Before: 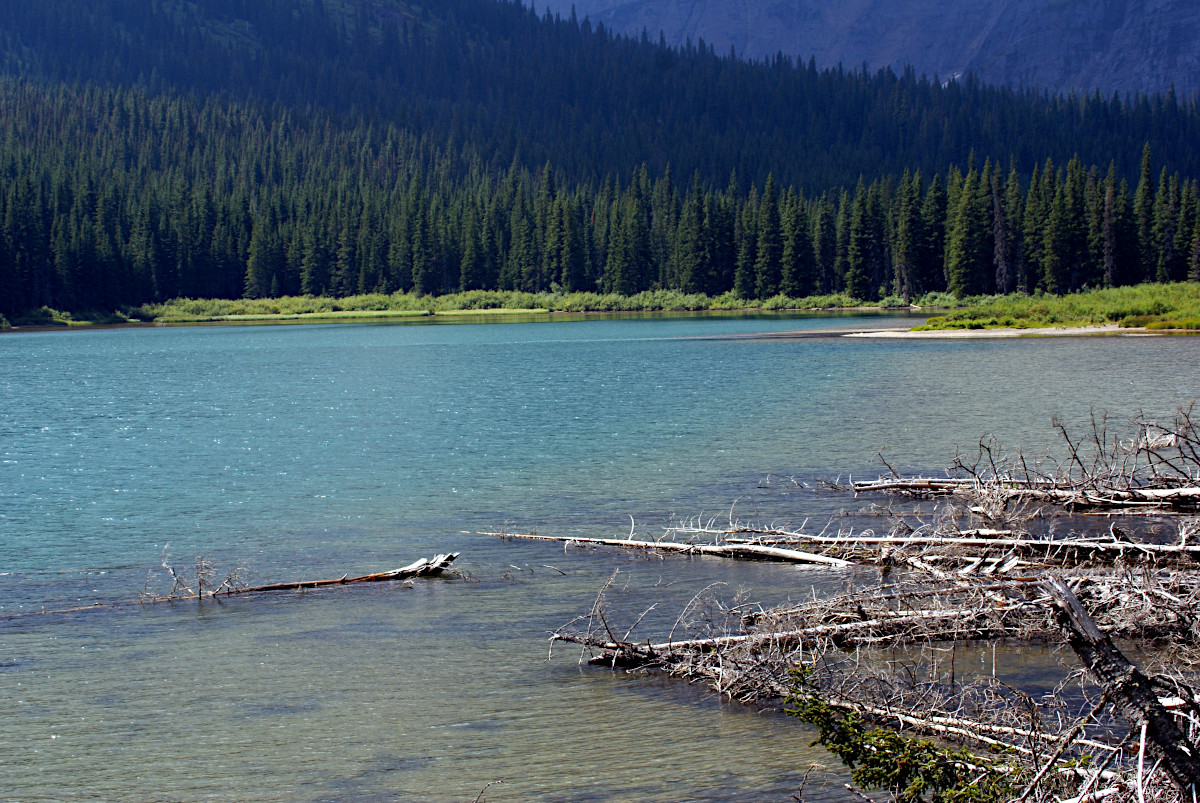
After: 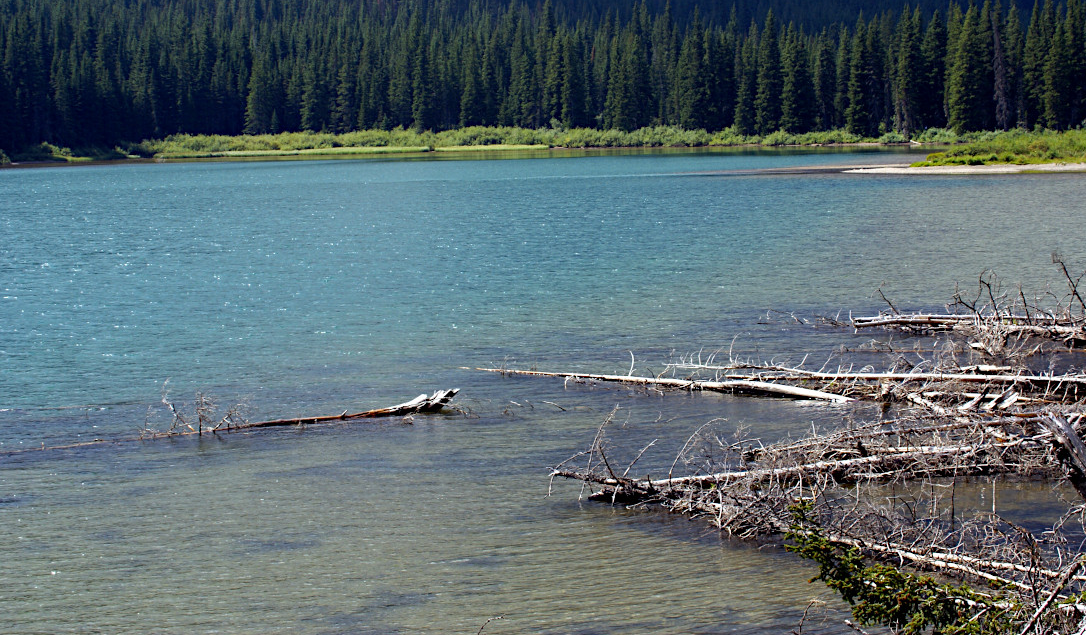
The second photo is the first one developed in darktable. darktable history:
crop: top 20.526%, right 9.432%, bottom 0.295%
